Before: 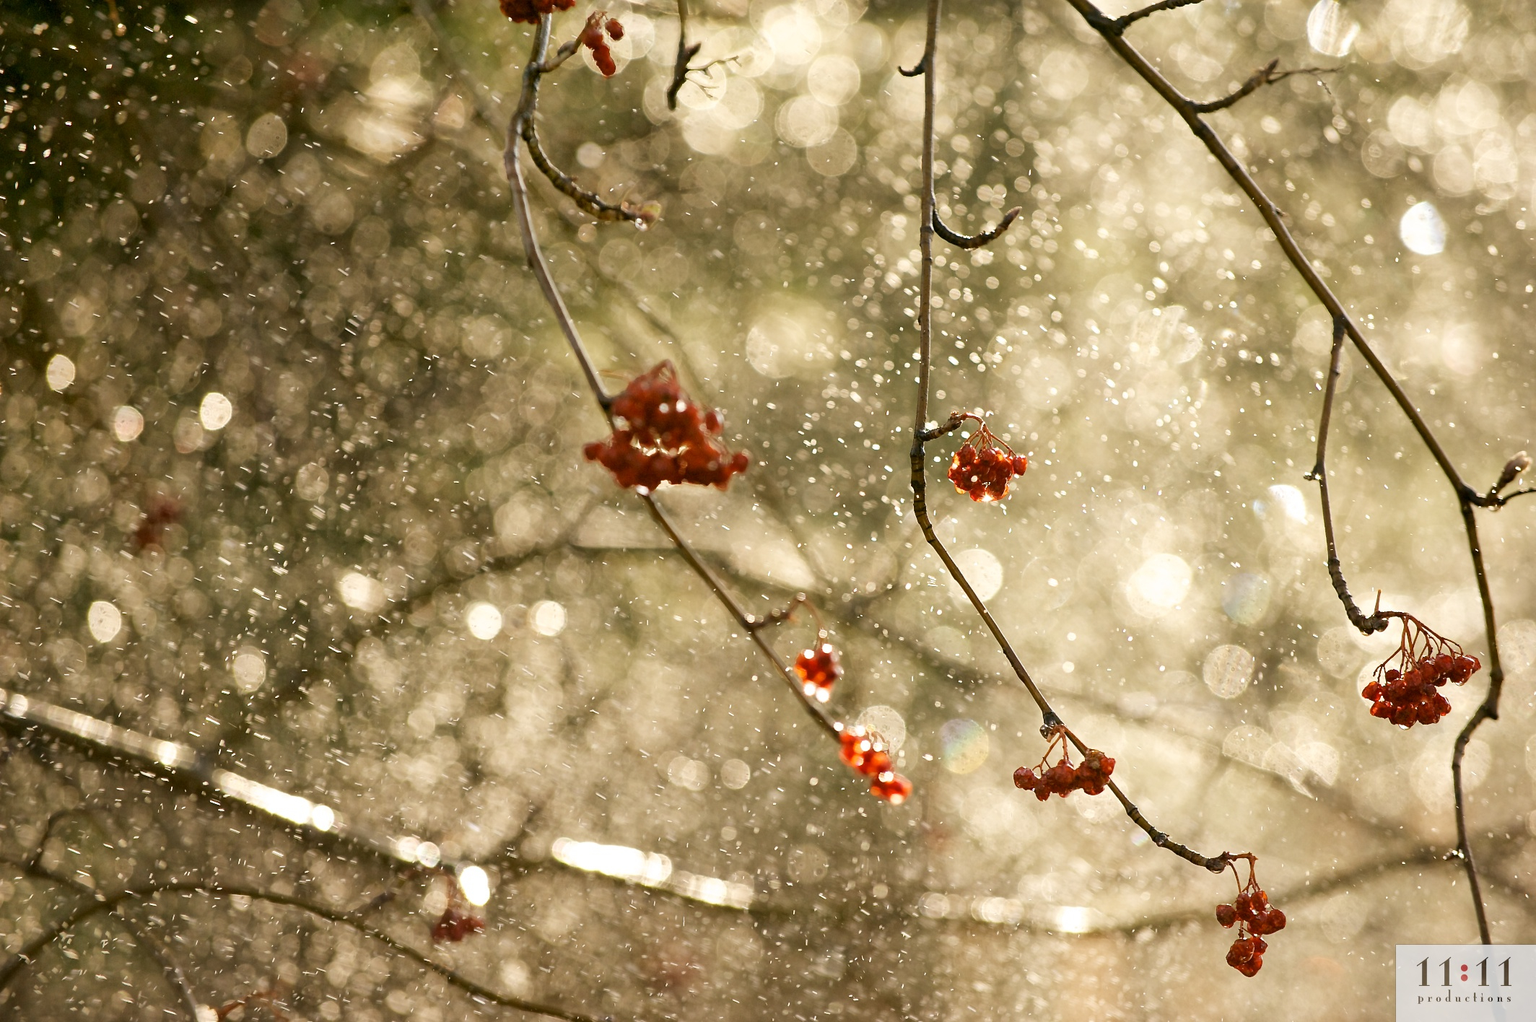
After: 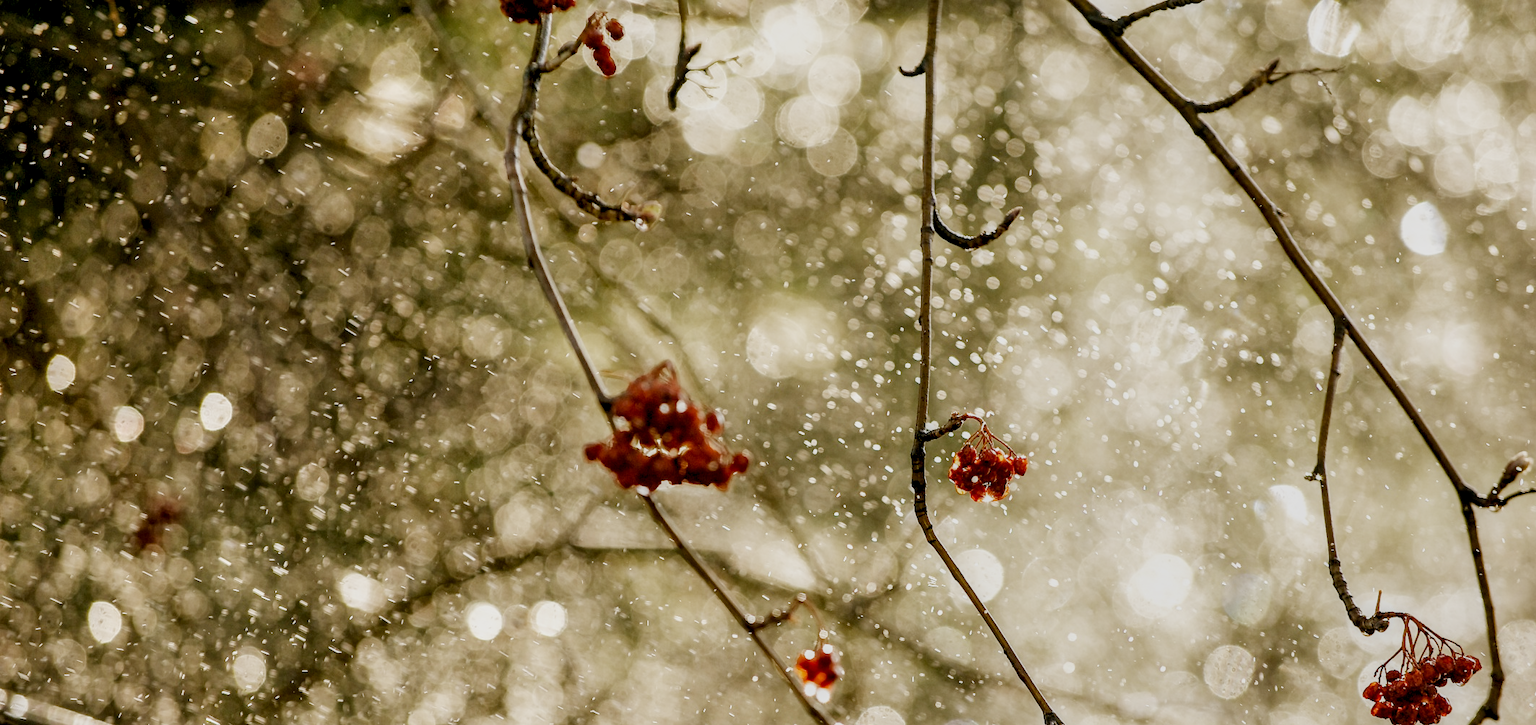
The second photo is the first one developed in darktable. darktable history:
filmic rgb: black relative exposure -7.65 EV, white relative exposure 4.56 EV, hardness 3.61, add noise in highlights 0, preserve chrominance no, color science v3 (2019), use custom middle-gray values true, contrast in highlights soft
crop: right 0%, bottom 29.067%
local contrast: detail 142%
